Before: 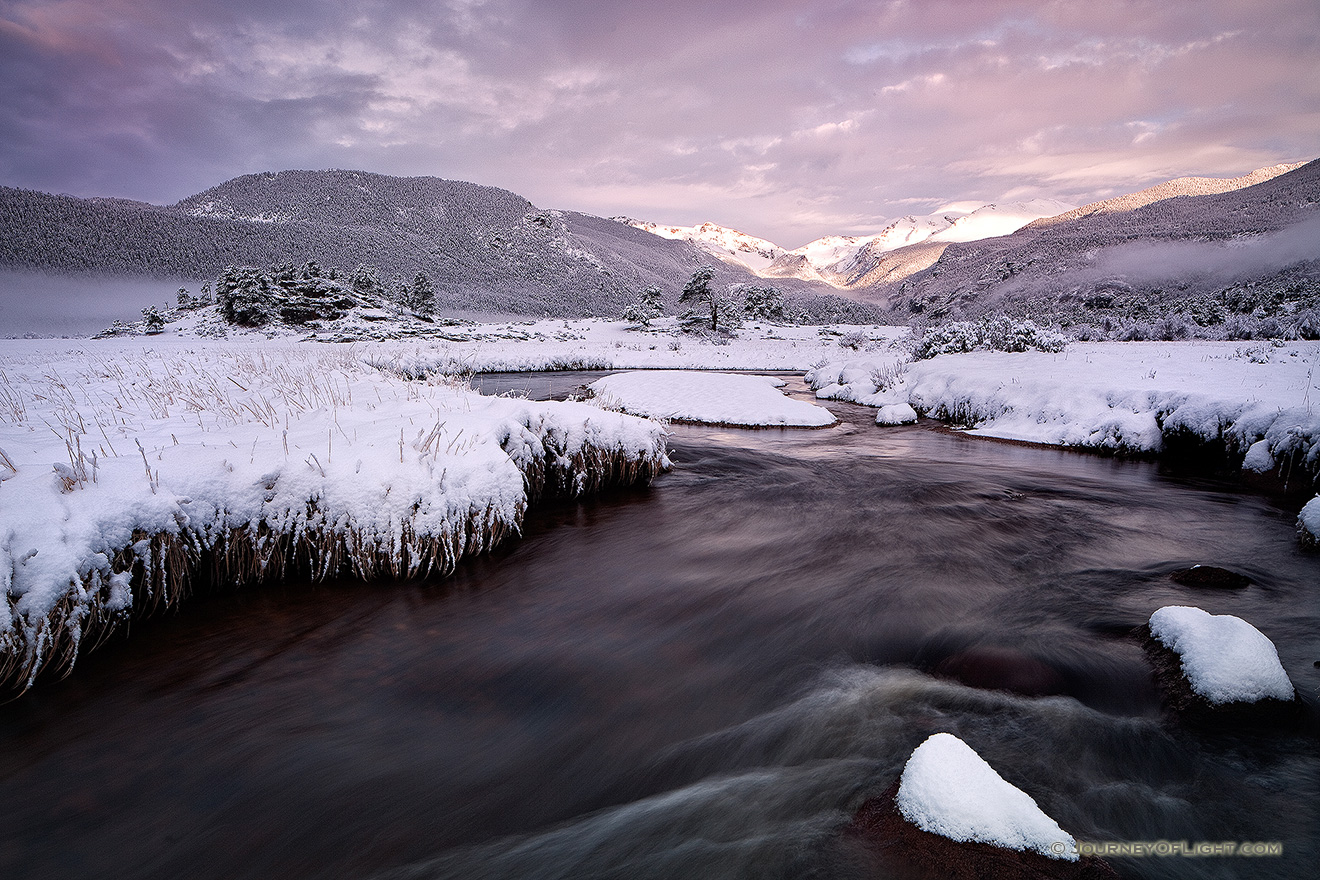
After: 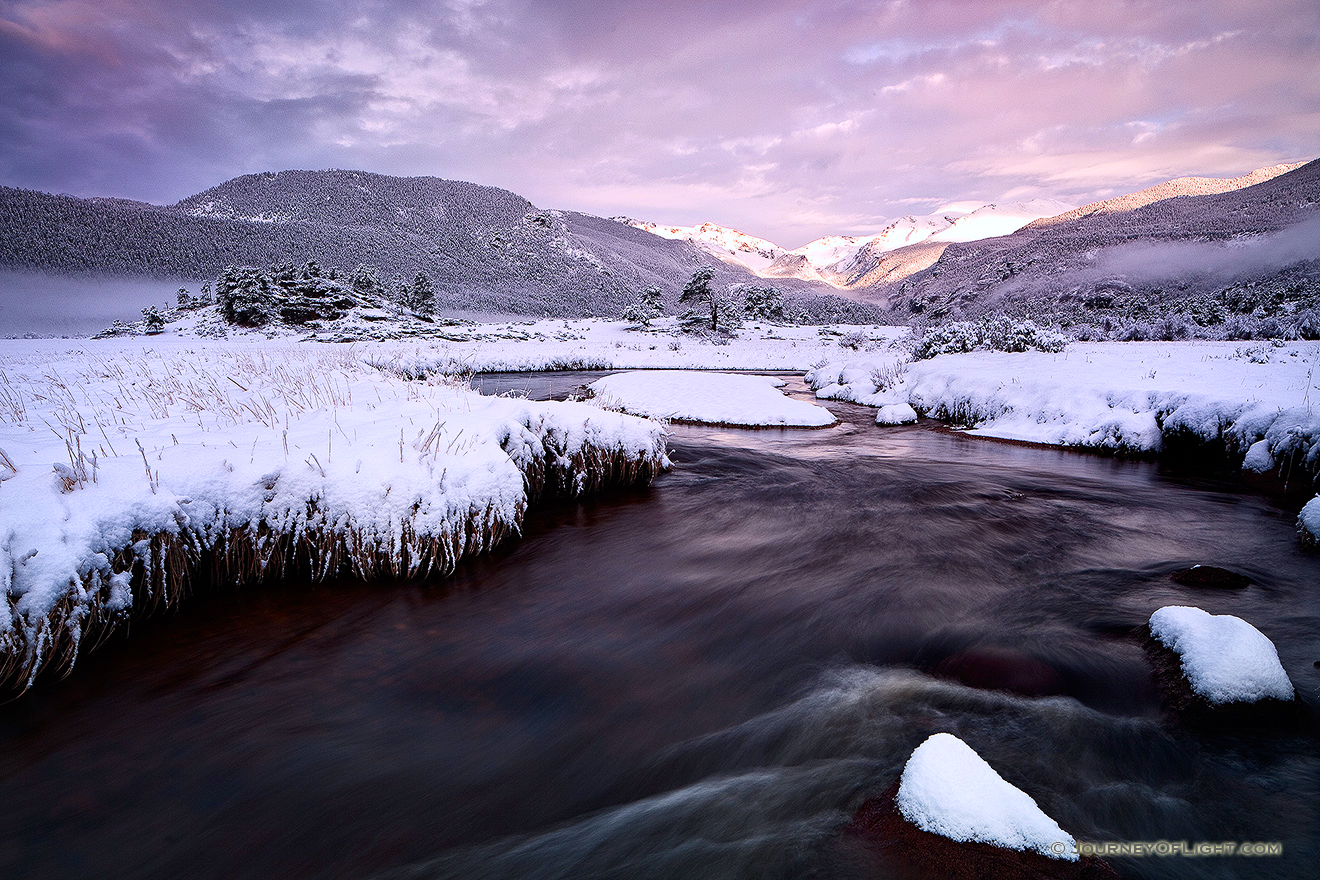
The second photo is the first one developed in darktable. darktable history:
white balance: red 0.983, blue 1.036
contrast brightness saturation: contrast 0.18, saturation 0.3
